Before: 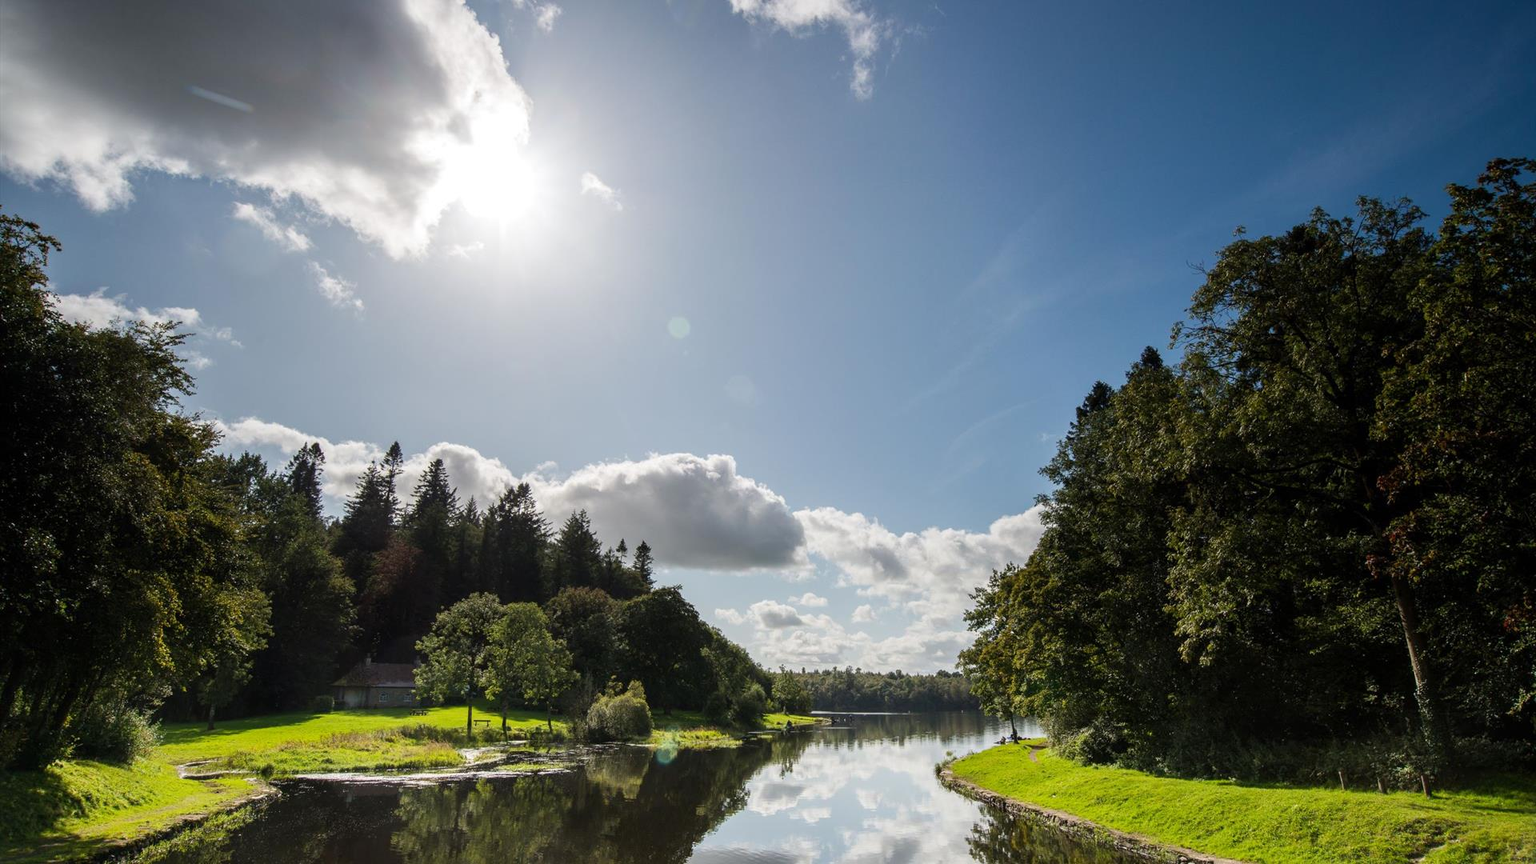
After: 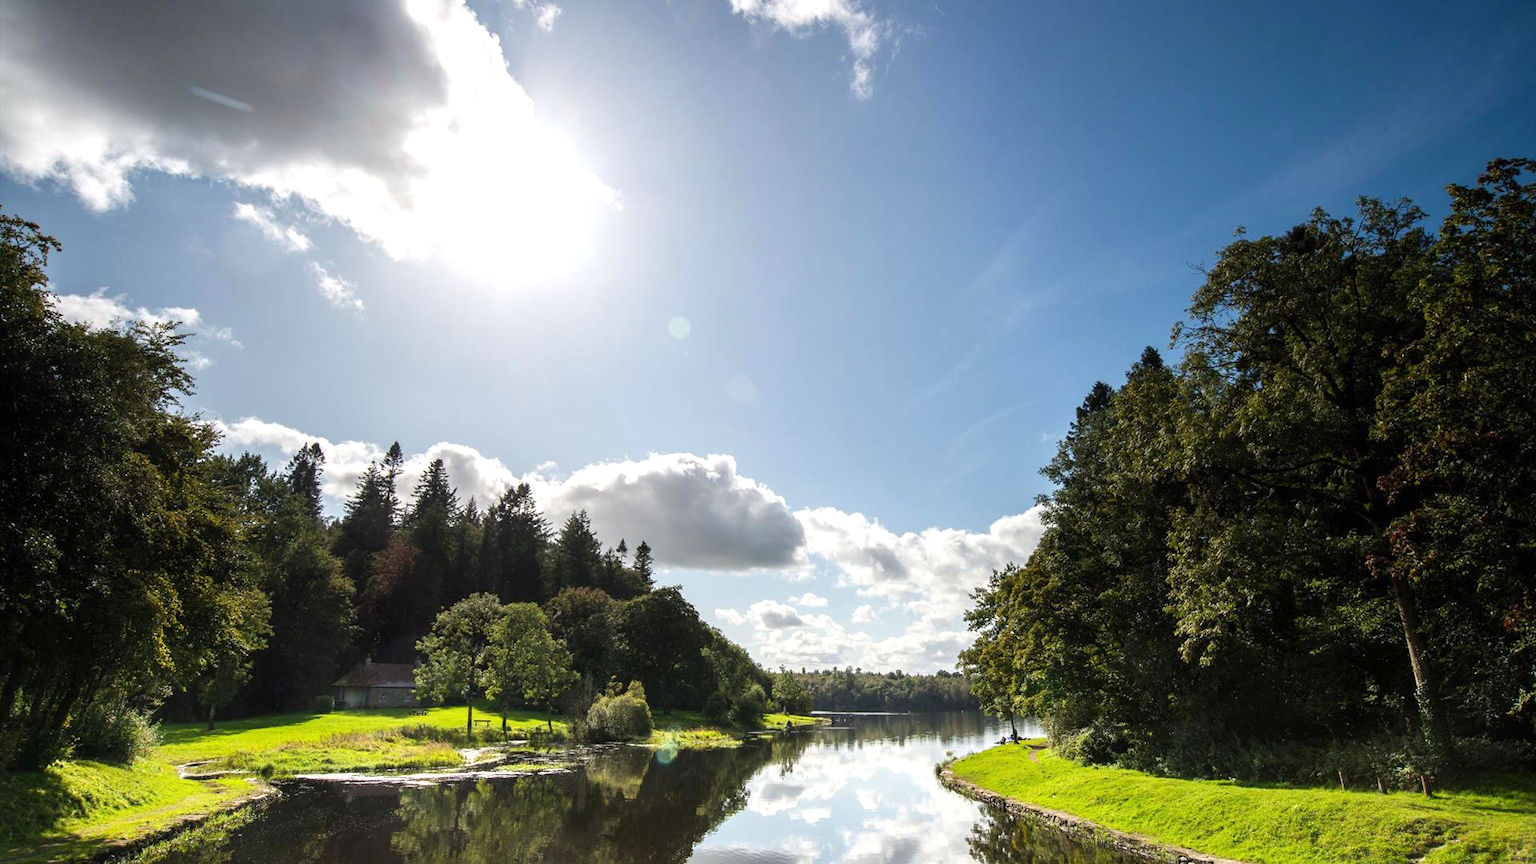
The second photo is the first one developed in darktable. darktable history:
exposure: black level correction 0, exposure 0.5 EV, compensate exposure bias true, compensate highlight preservation false
white balance: red 1, blue 1
